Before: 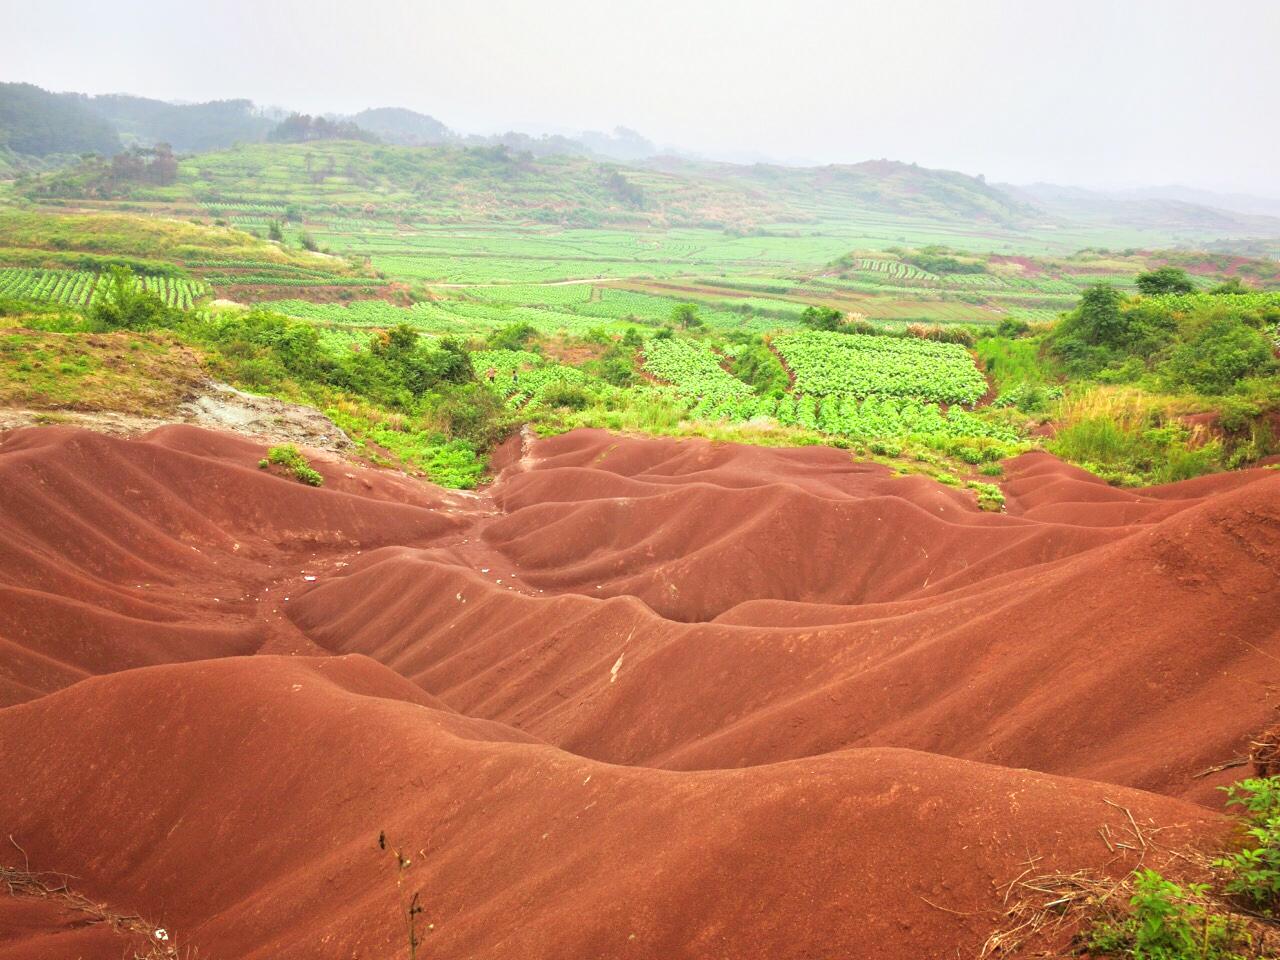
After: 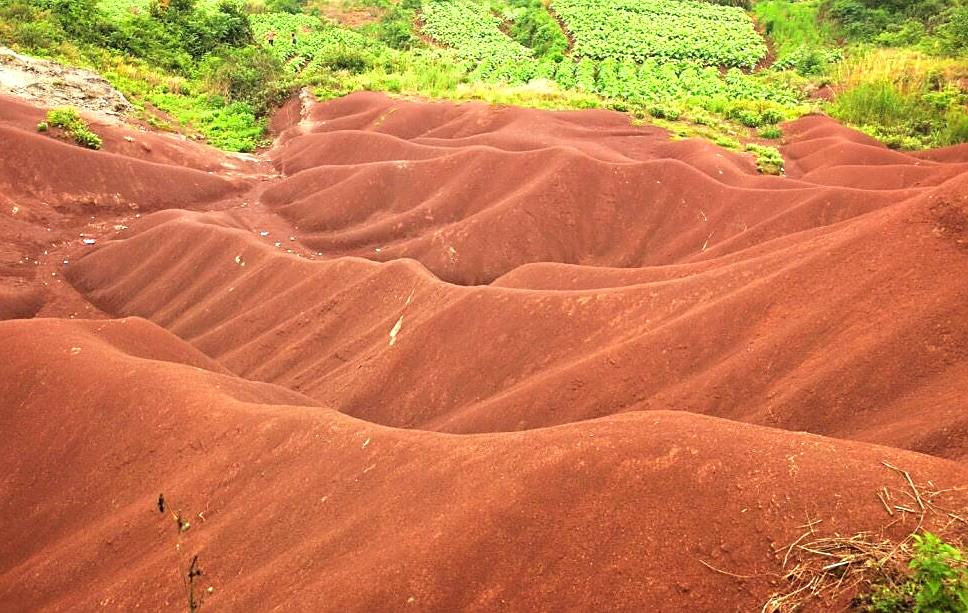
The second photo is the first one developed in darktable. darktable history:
sharpen: radius 1.864, amount 0.398, threshold 1.271
crop and rotate: left 17.299%, top 35.115%, right 7.015%, bottom 1.024%
tone equalizer: -8 EV -0.417 EV, -7 EV -0.389 EV, -6 EV -0.333 EV, -5 EV -0.222 EV, -3 EV 0.222 EV, -2 EV 0.333 EV, -1 EV 0.389 EV, +0 EV 0.417 EV, edges refinement/feathering 500, mask exposure compensation -1.57 EV, preserve details no
